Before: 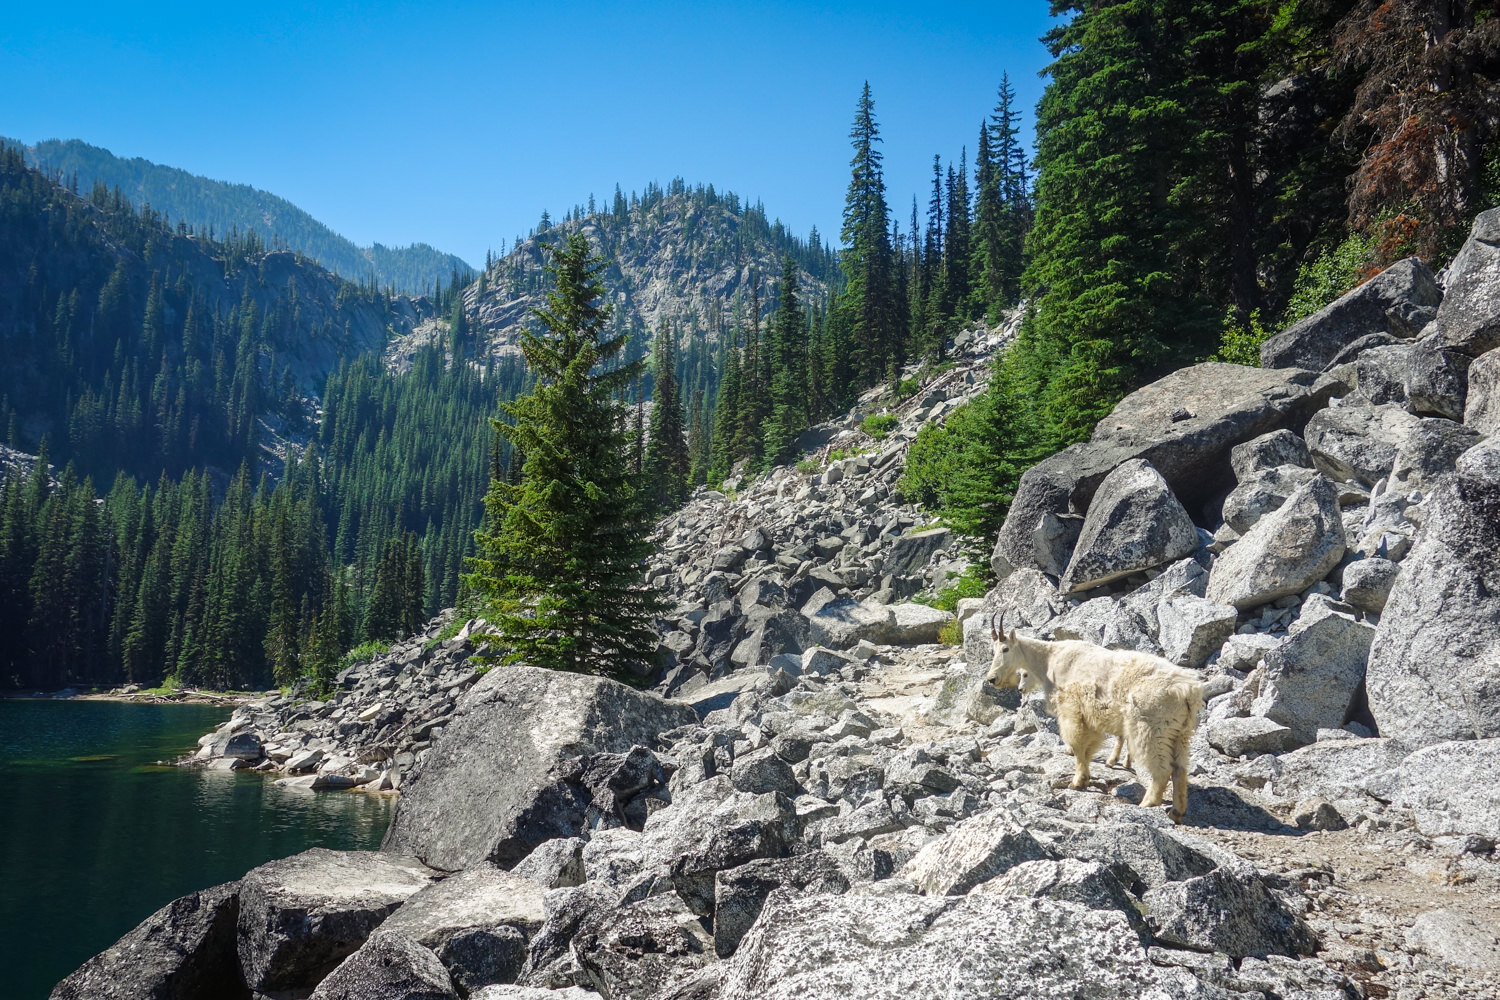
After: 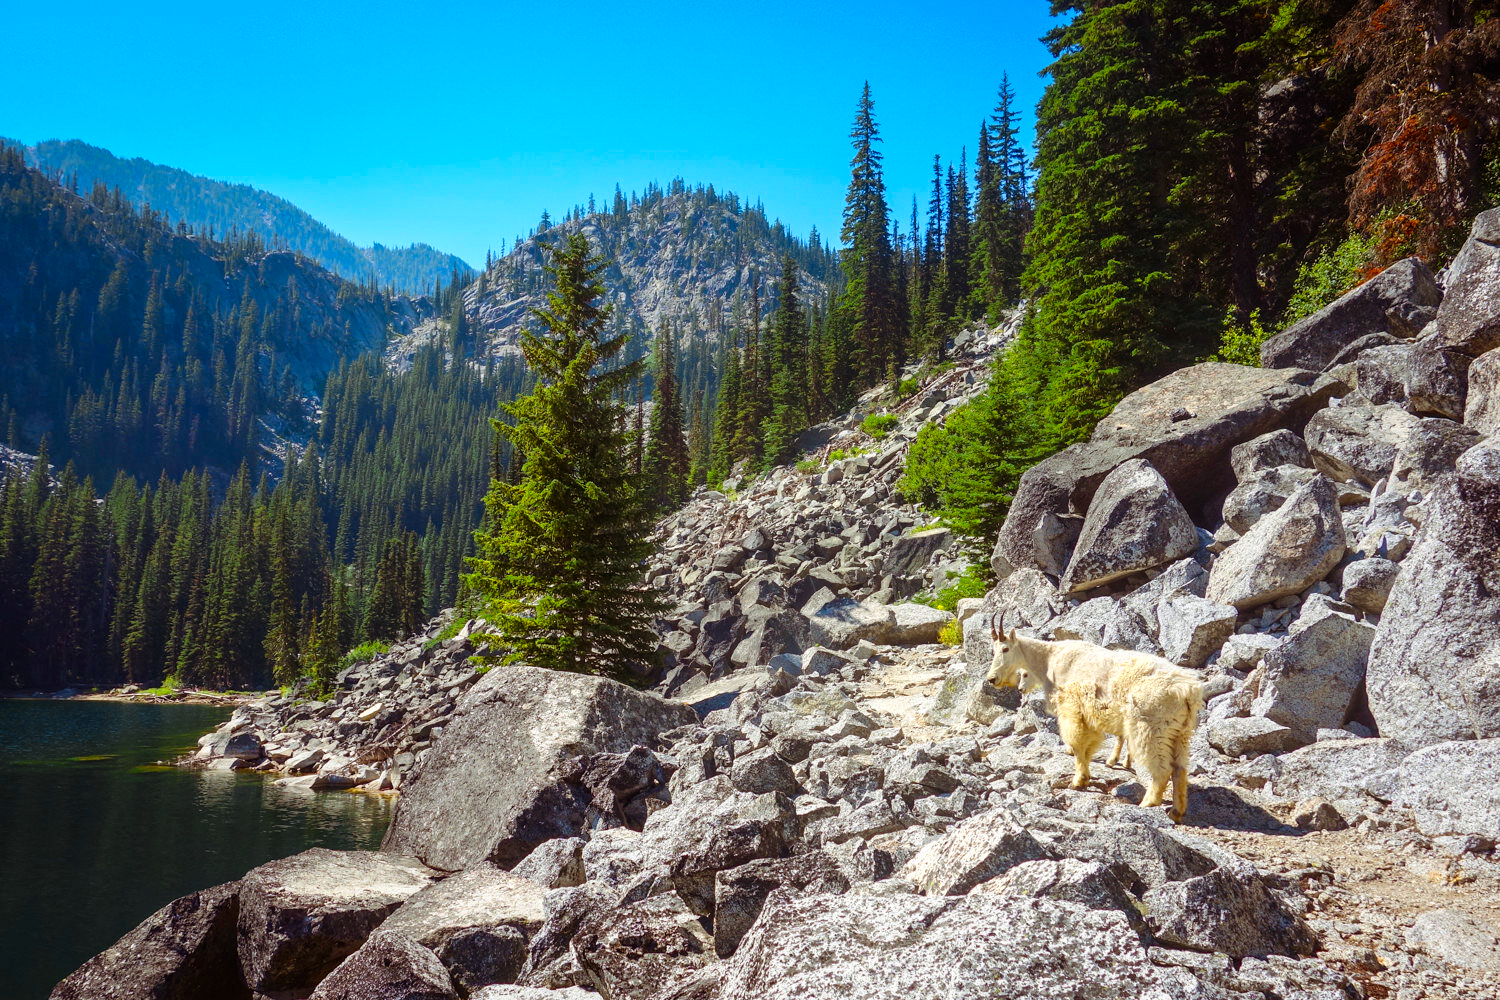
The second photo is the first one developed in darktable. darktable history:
color balance rgb: shadows lift › chroma 9.579%, shadows lift › hue 44.59°, perceptual saturation grading › global saturation 30.786%, global vibrance 20%
color zones: curves: ch0 [(0.004, 0.305) (0.261, 0.623) (0.389, 0.399) (0.708, 0.571) (0.947, 0.34)]; ch1 [(0.025, 0.645) (0.229, 0.584) (0.326, 0.551) (0.484, 0.262) (0.757, 0.643)]
